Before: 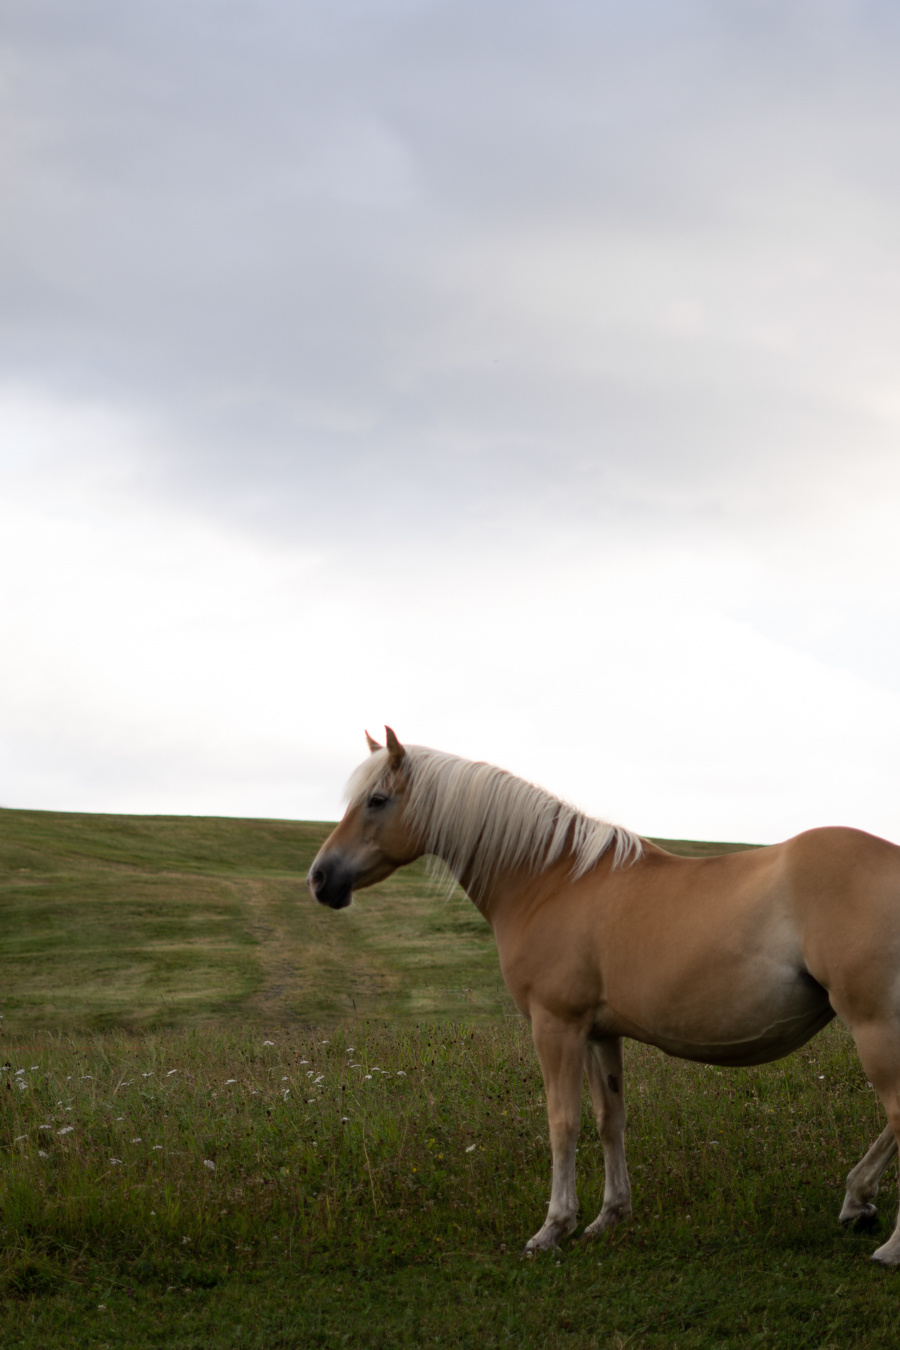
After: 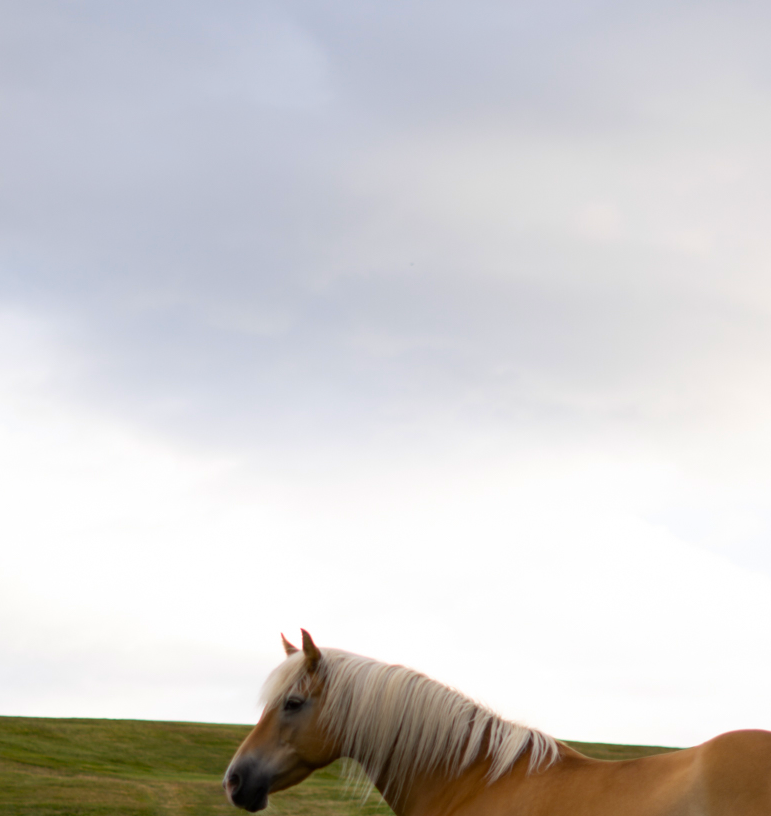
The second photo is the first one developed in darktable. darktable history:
crop and rotate: left 9.345%, top 7.22%, right 4.982%, bottom 32.331%
color balance rgb: perceptual saturation grading › global saturation 25%, global vibrance 20%
